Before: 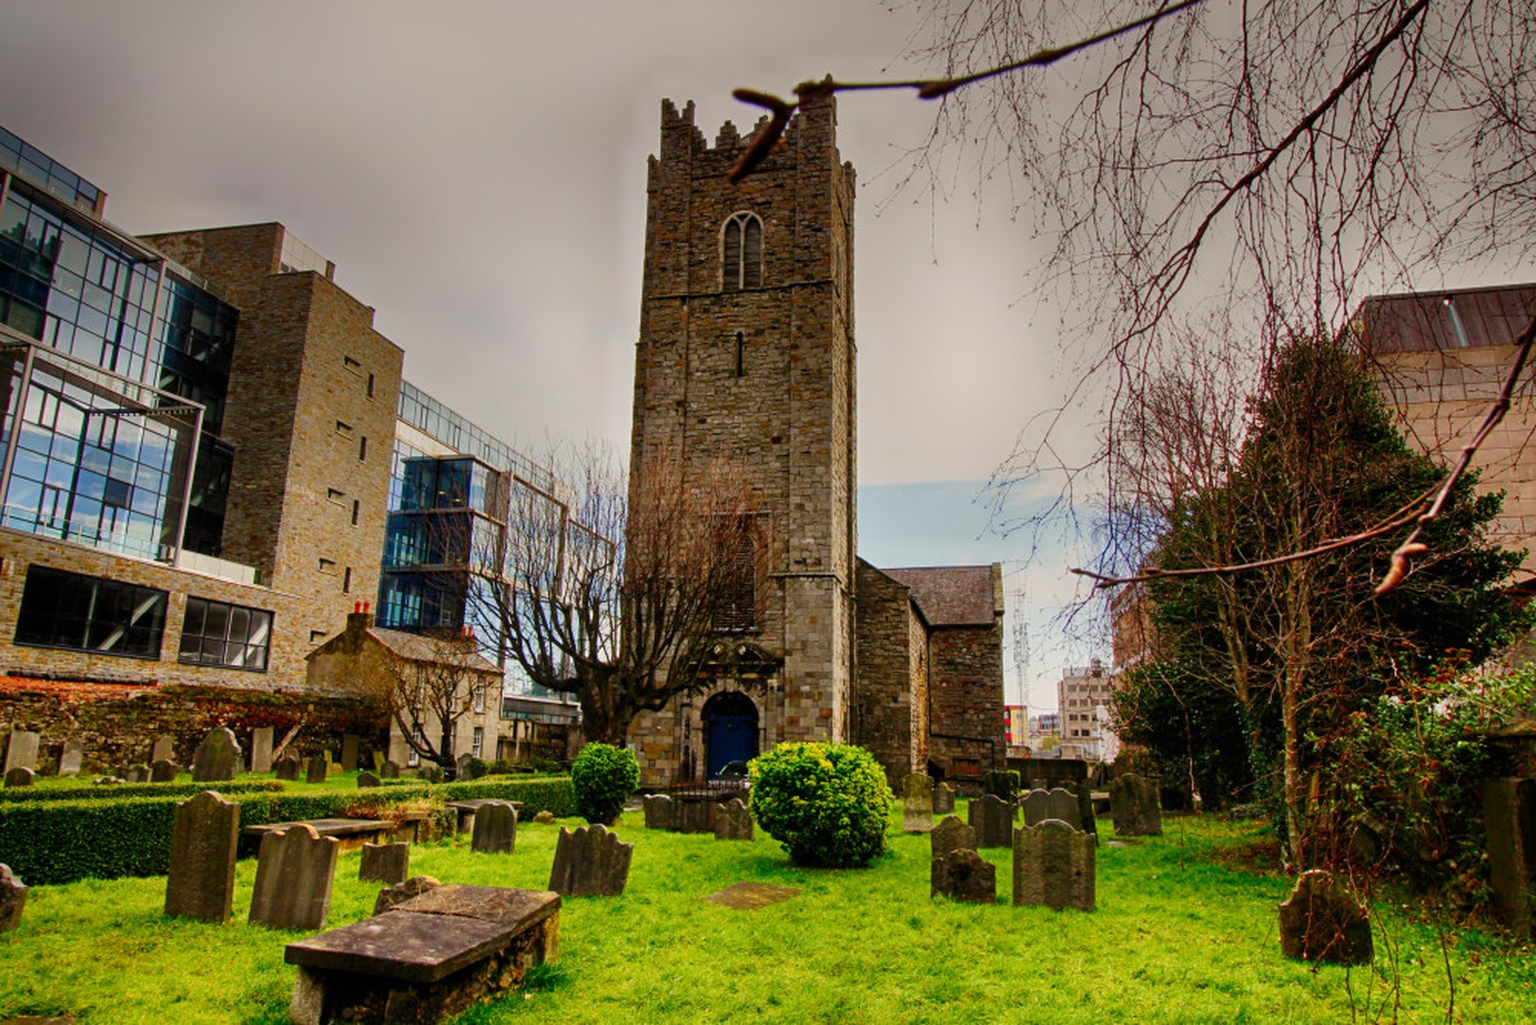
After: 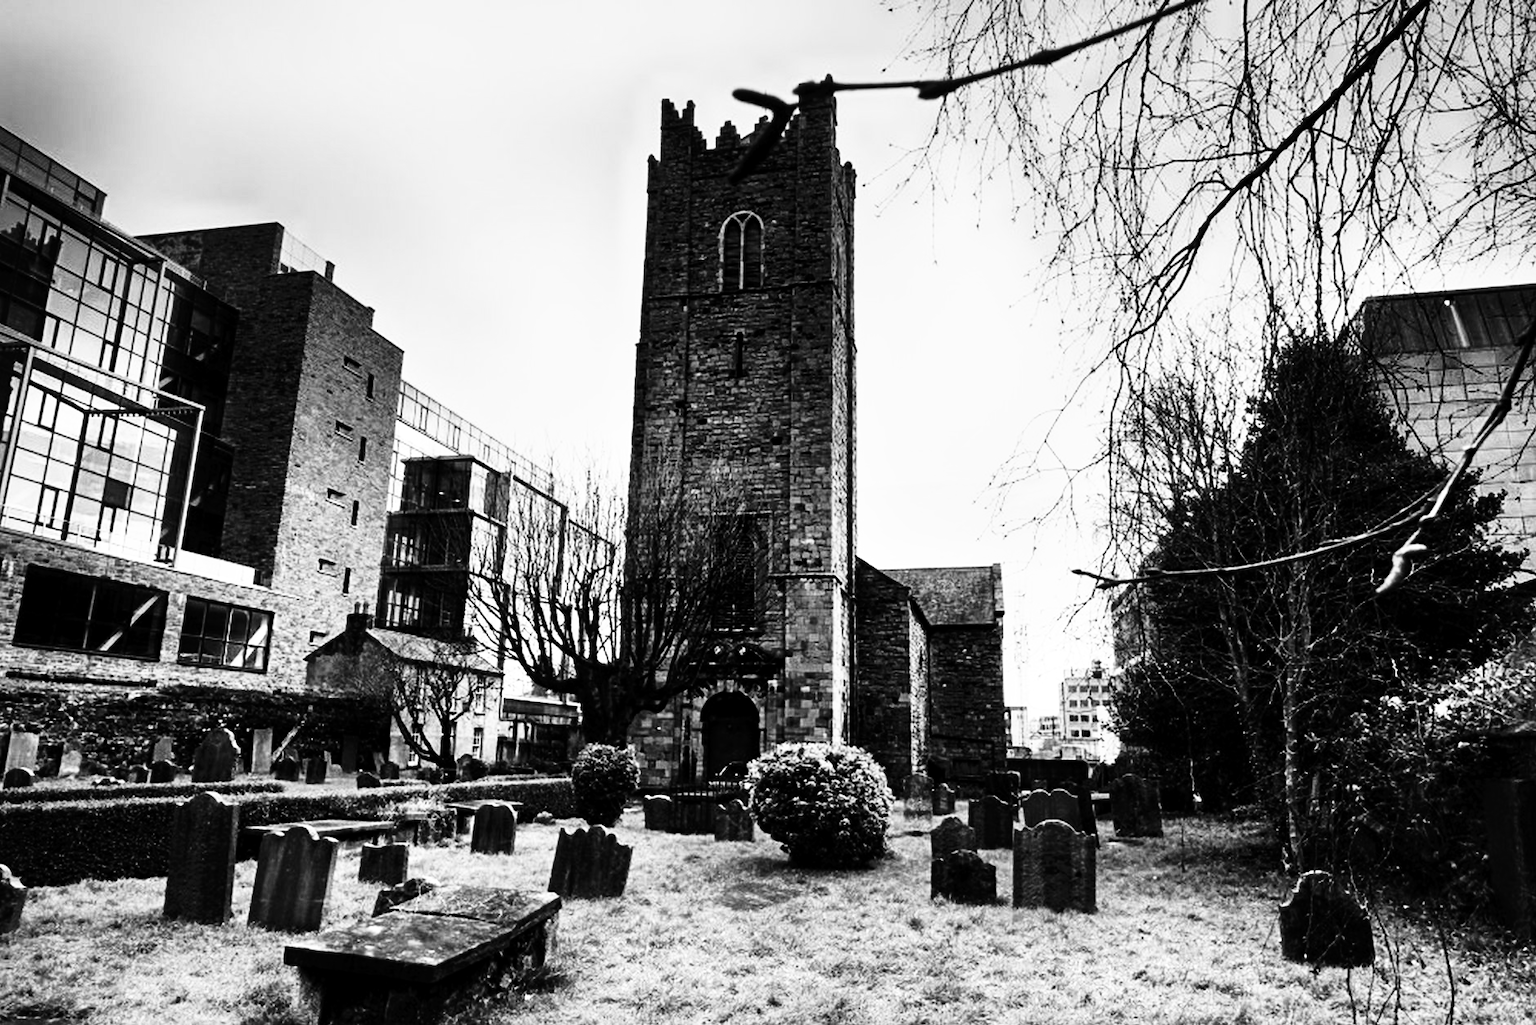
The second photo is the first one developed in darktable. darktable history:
tone curve: curves: ch0 [(0, 0) (0.003, 0.003) (0.011, 0.006) (0.025, 0.012) (0.044, 0.02) (0.069, 0.023) (0.1, 0.029) (0.136, 0.037) (0.177, 0.058) (0.224, 0.084) (0.277, 0.137) (0.335, 0.209) (0.399, 0.336) (0.468, 0.478) (0.543, 0.63) (0.623, 0.789) (0.709, 0.903) (0.801, 0.967) (0.898, 0.987) (1, 1)], color space Lab, linked channels, preserve colors none
crop: left 0.094%
contrast brightness saturation: contrast 0.201, brightness 0.158, saturation 0.222
local contrast: mode bilateral grid, contrast 24, coarseness 50, detail 124%, midtone range 0.2
color calibration: output gray [0.25, 0.35, 0.4, 0], illuminant as shot in camera, x 0.358, y 0.373, temperature 4628.91 K
